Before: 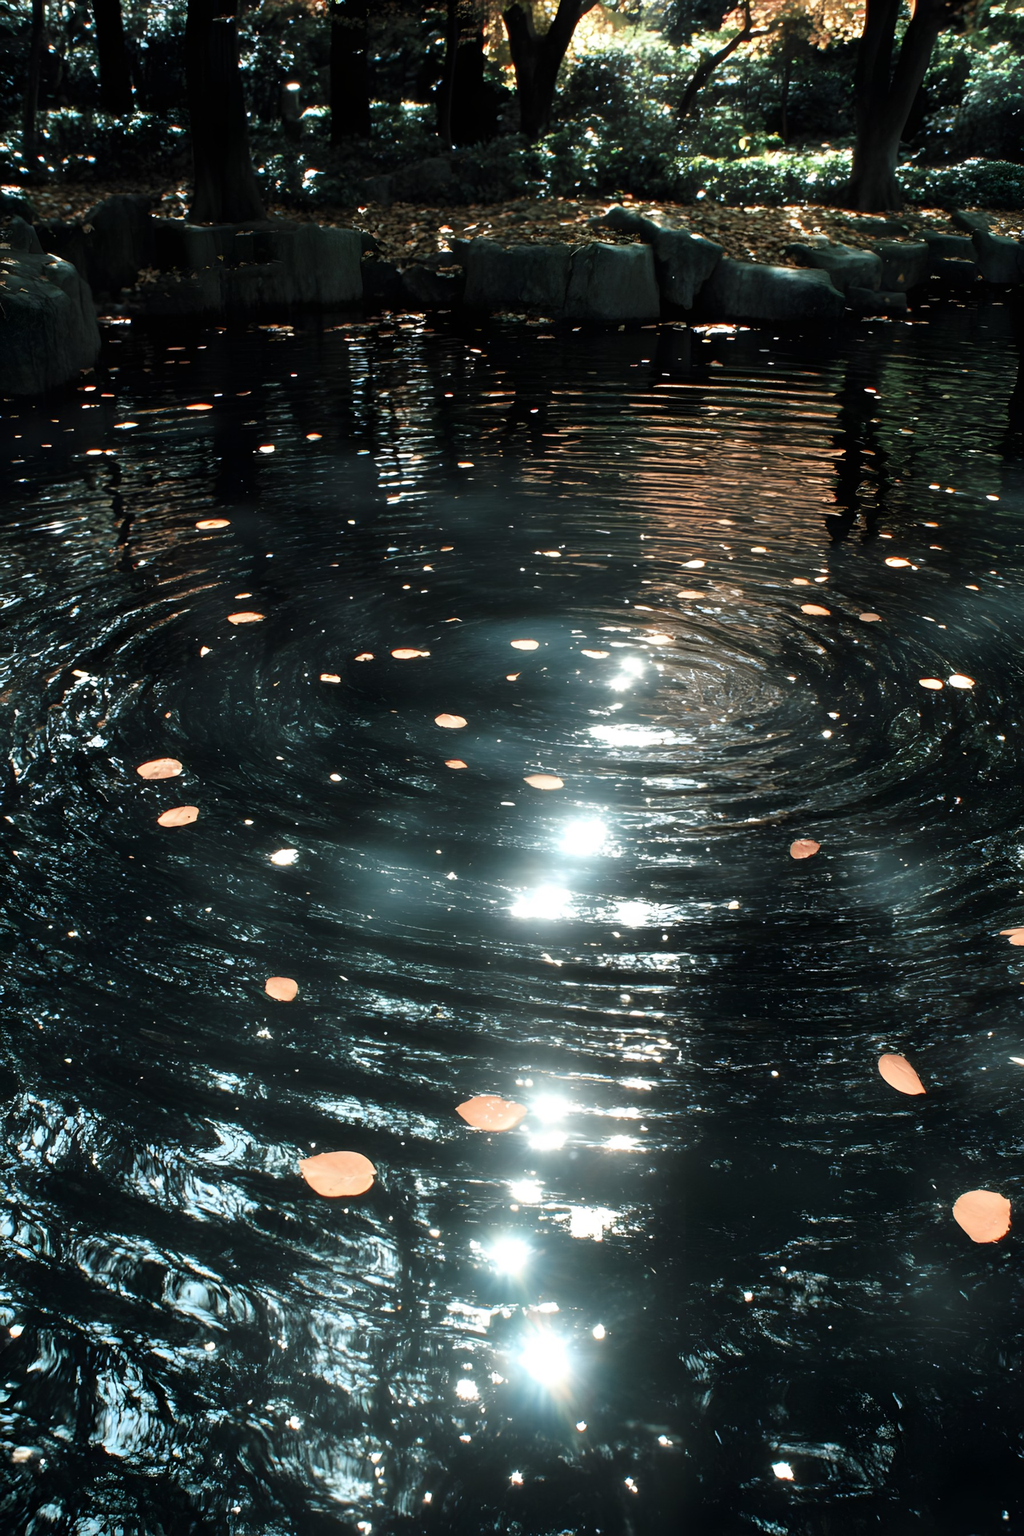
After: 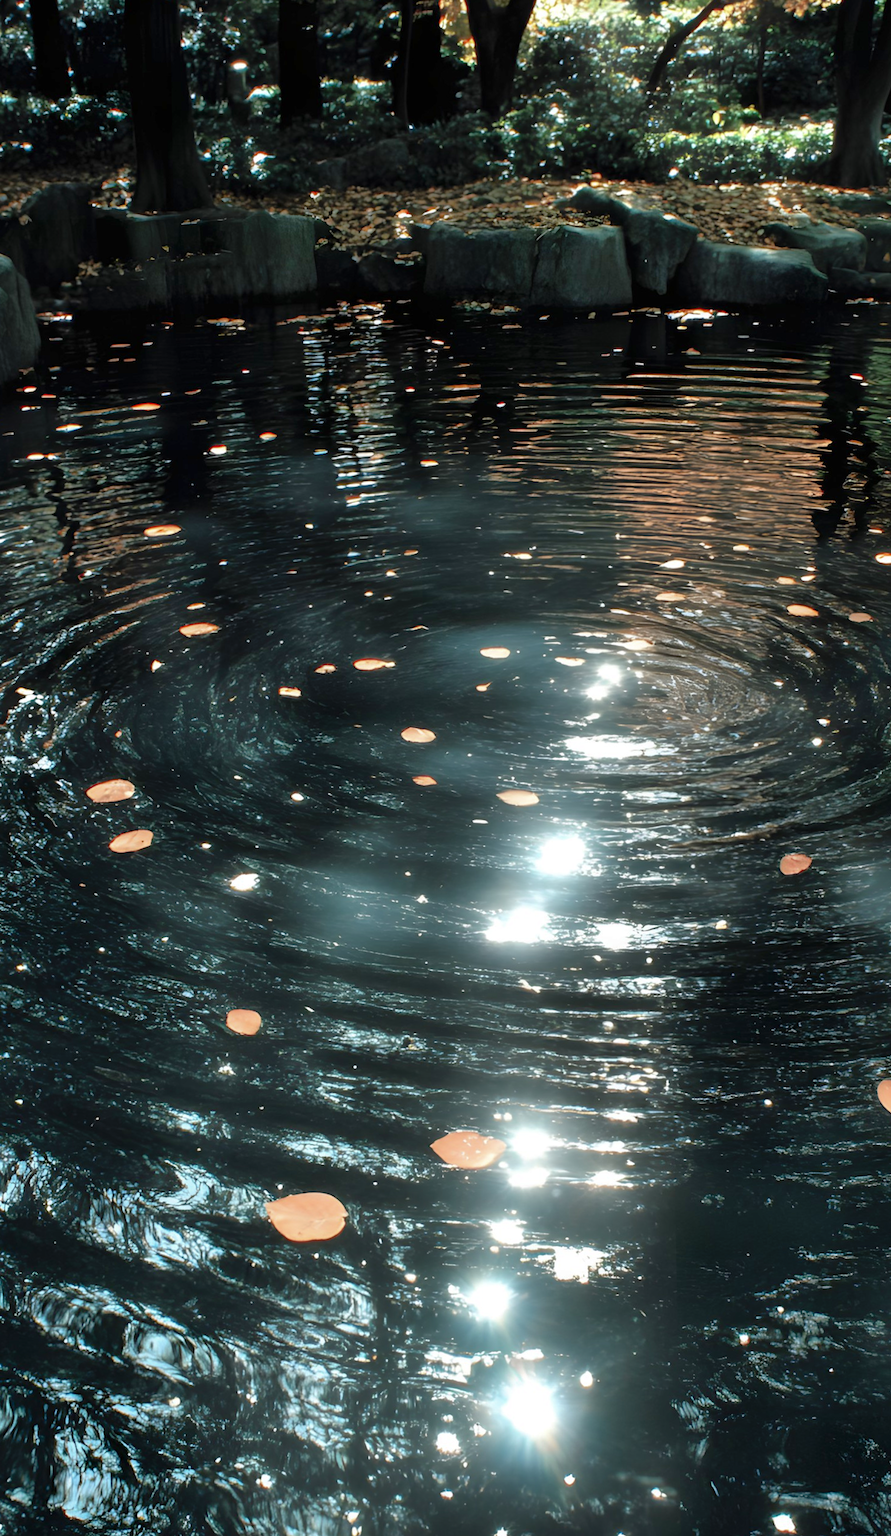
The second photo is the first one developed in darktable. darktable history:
shadows and highlights: on, module defaults
white balance: emerald 1
crop and rotate: angle 1°, left 4.281%, top 0.642%, right 11.383%, bottom 2.486%
